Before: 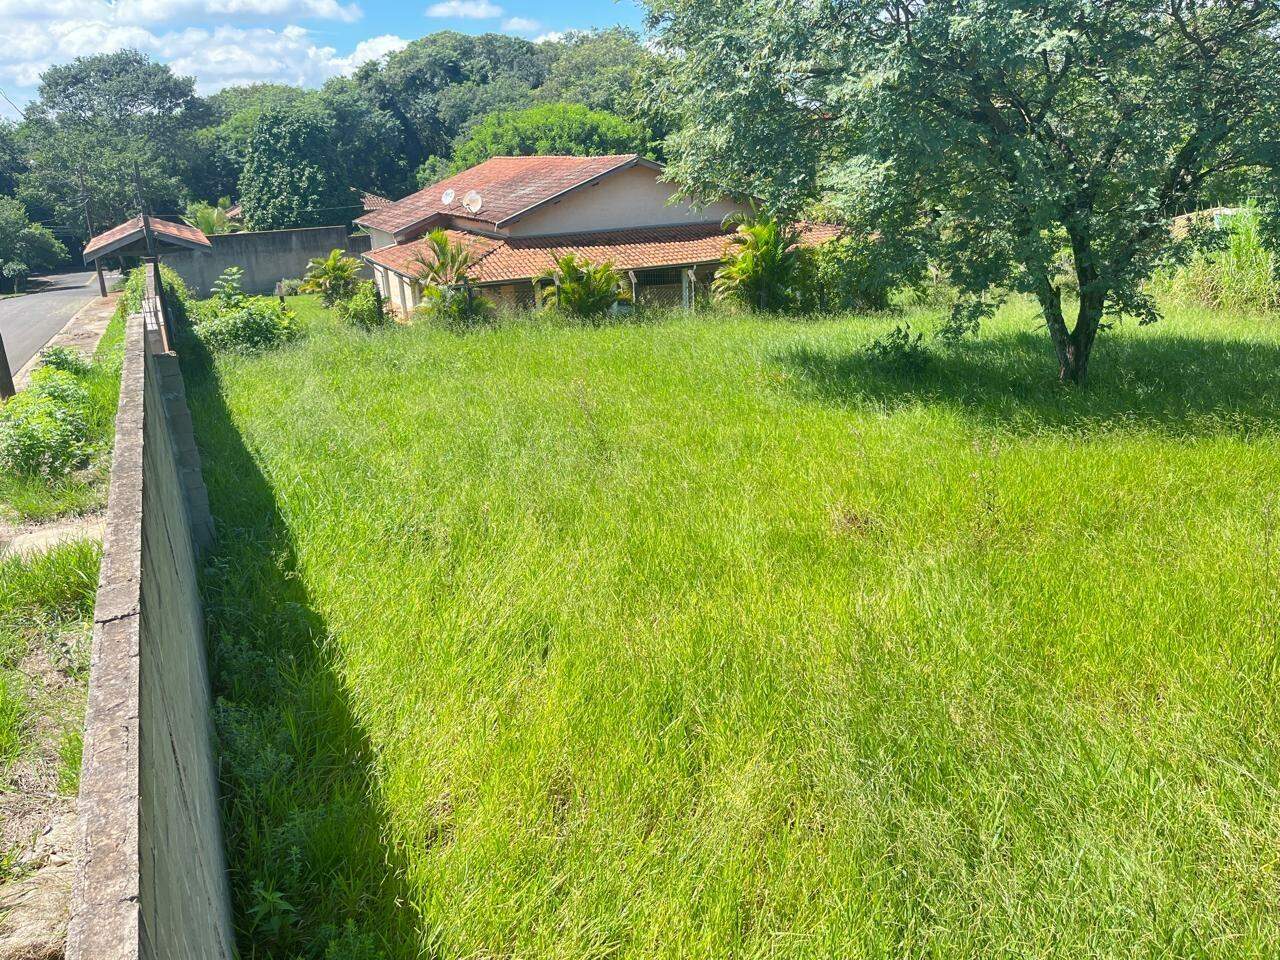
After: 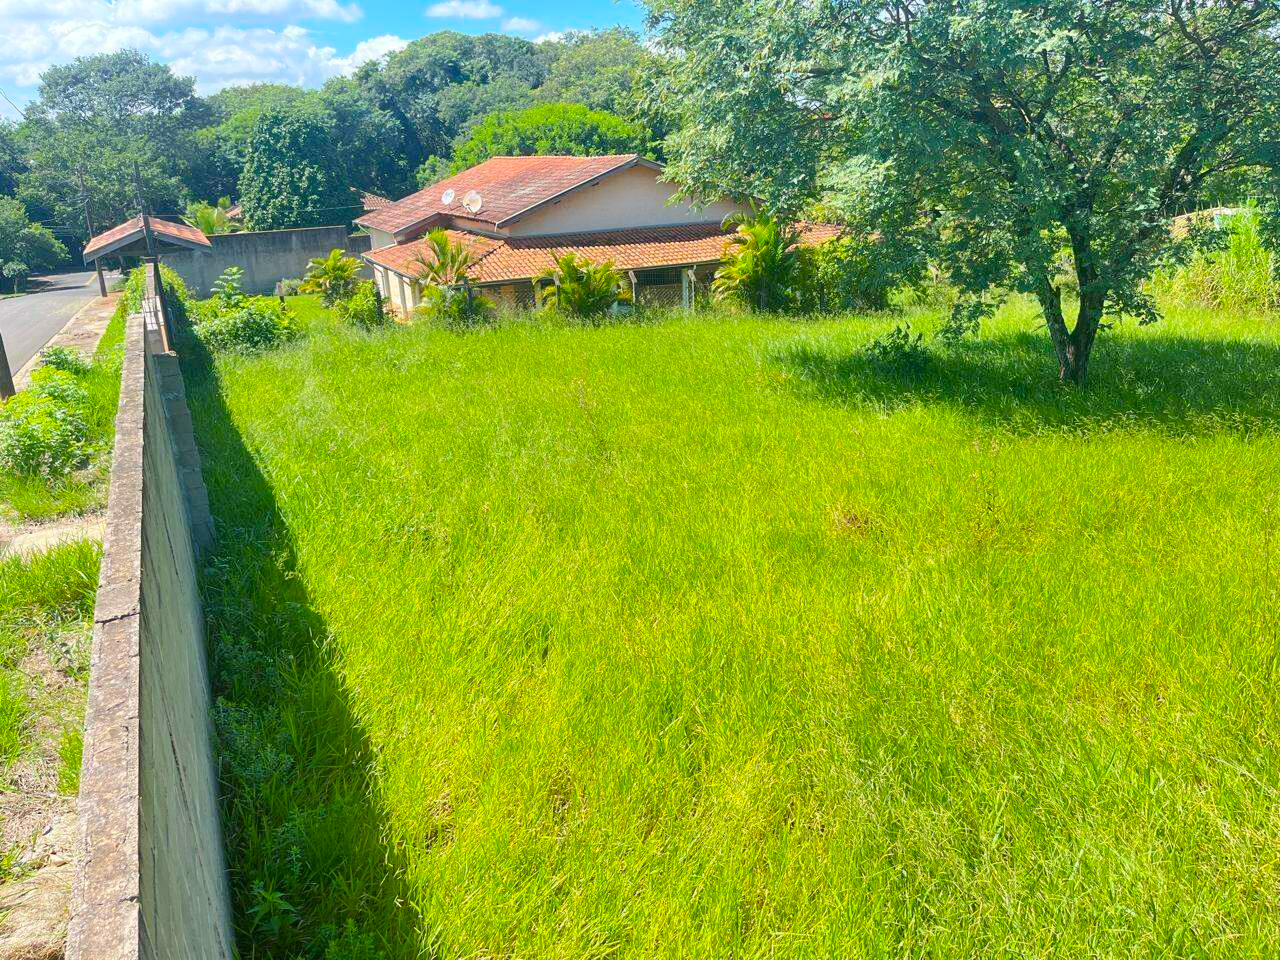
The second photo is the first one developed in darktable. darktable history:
bloom: size 13.65%, threshold 98.39%, strength 4.82%
color balance rgb: perceptual saturation grading › global saturation 25%, perceptual brilliance grading › mid-tones 10%, perceptual brilliance grading › shadows 15%, global vibrance 20%
white balance: emerald 1
